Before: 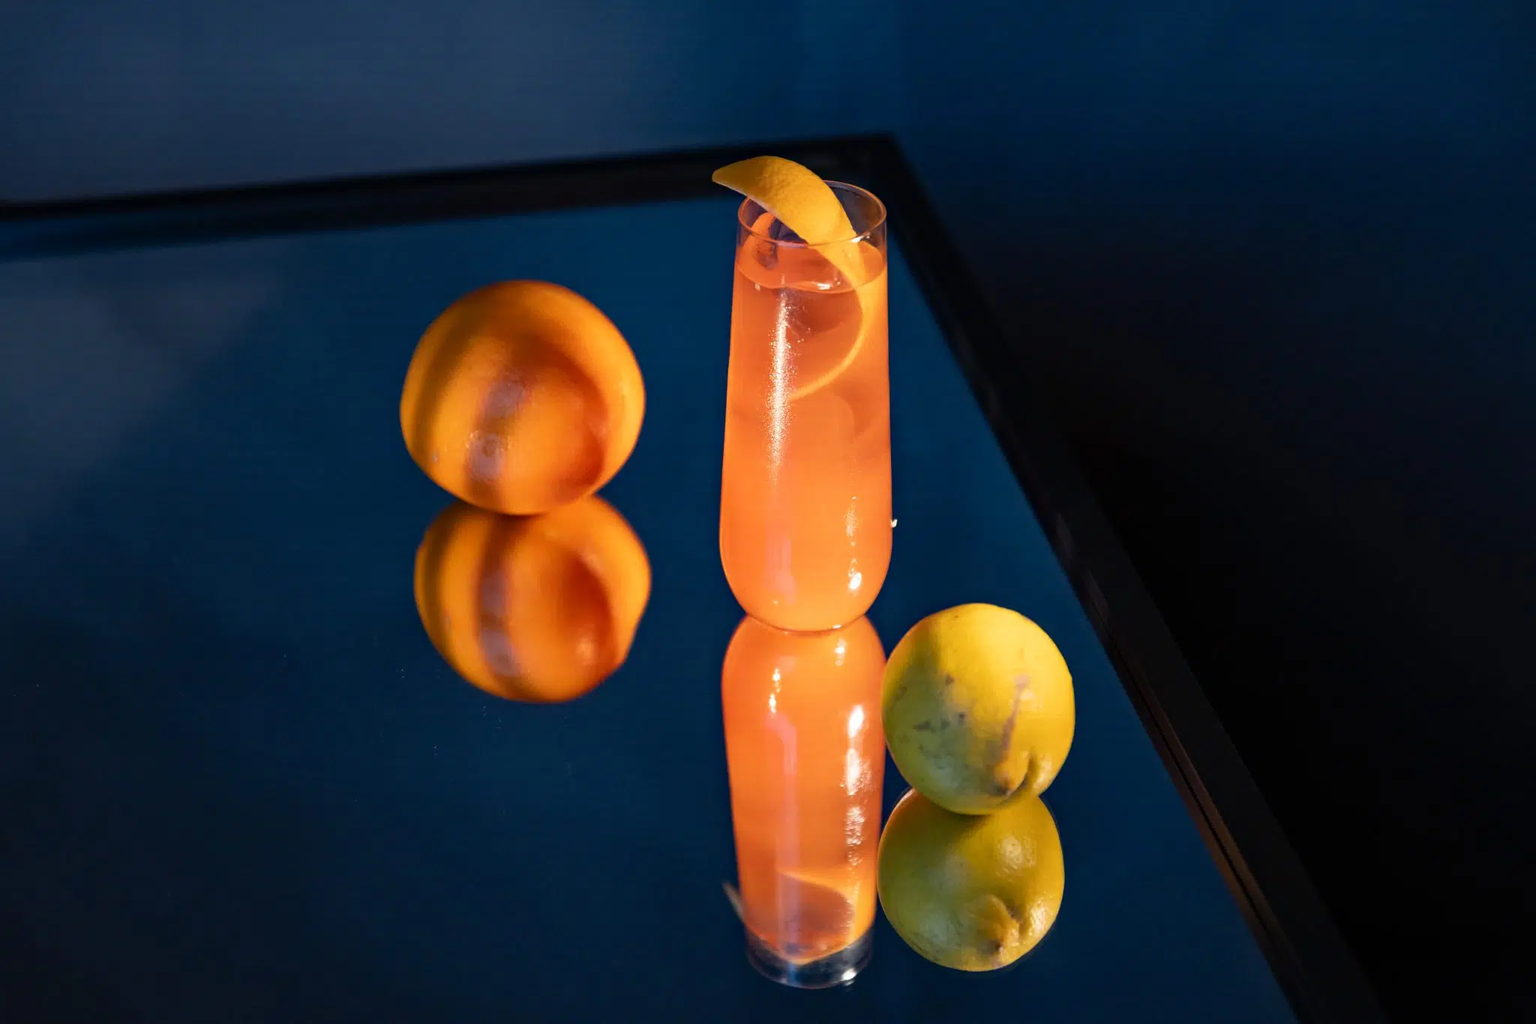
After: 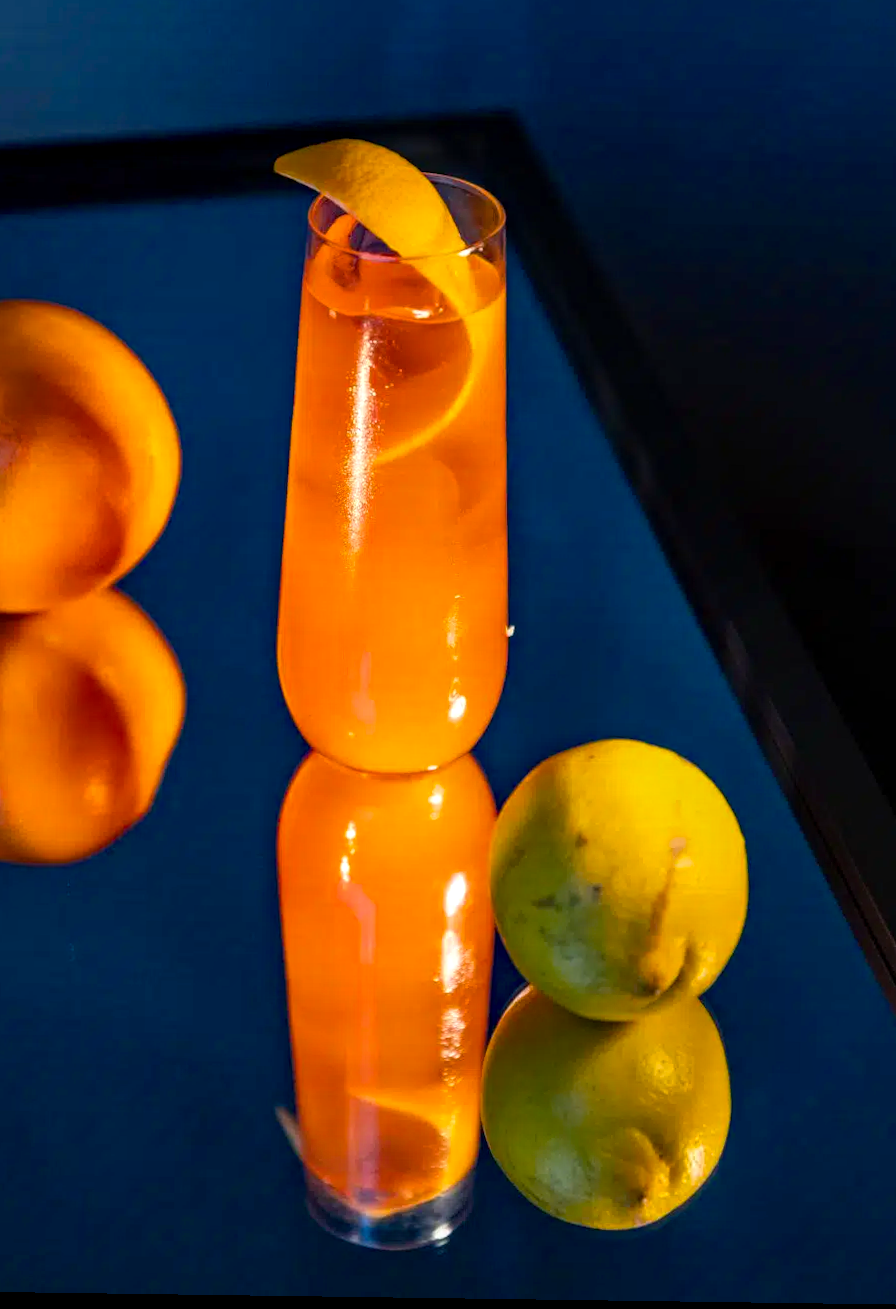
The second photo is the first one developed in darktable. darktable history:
local contrast: detail 130%
rotate and perspective: rotation 0.8°, automatic cropping off
color balance rgb: linear chroma grading › global chroma 15%, perceptual saturation grading › global saturation 30%
crop: left 33.452%, top 6.025%, right 23.155%
